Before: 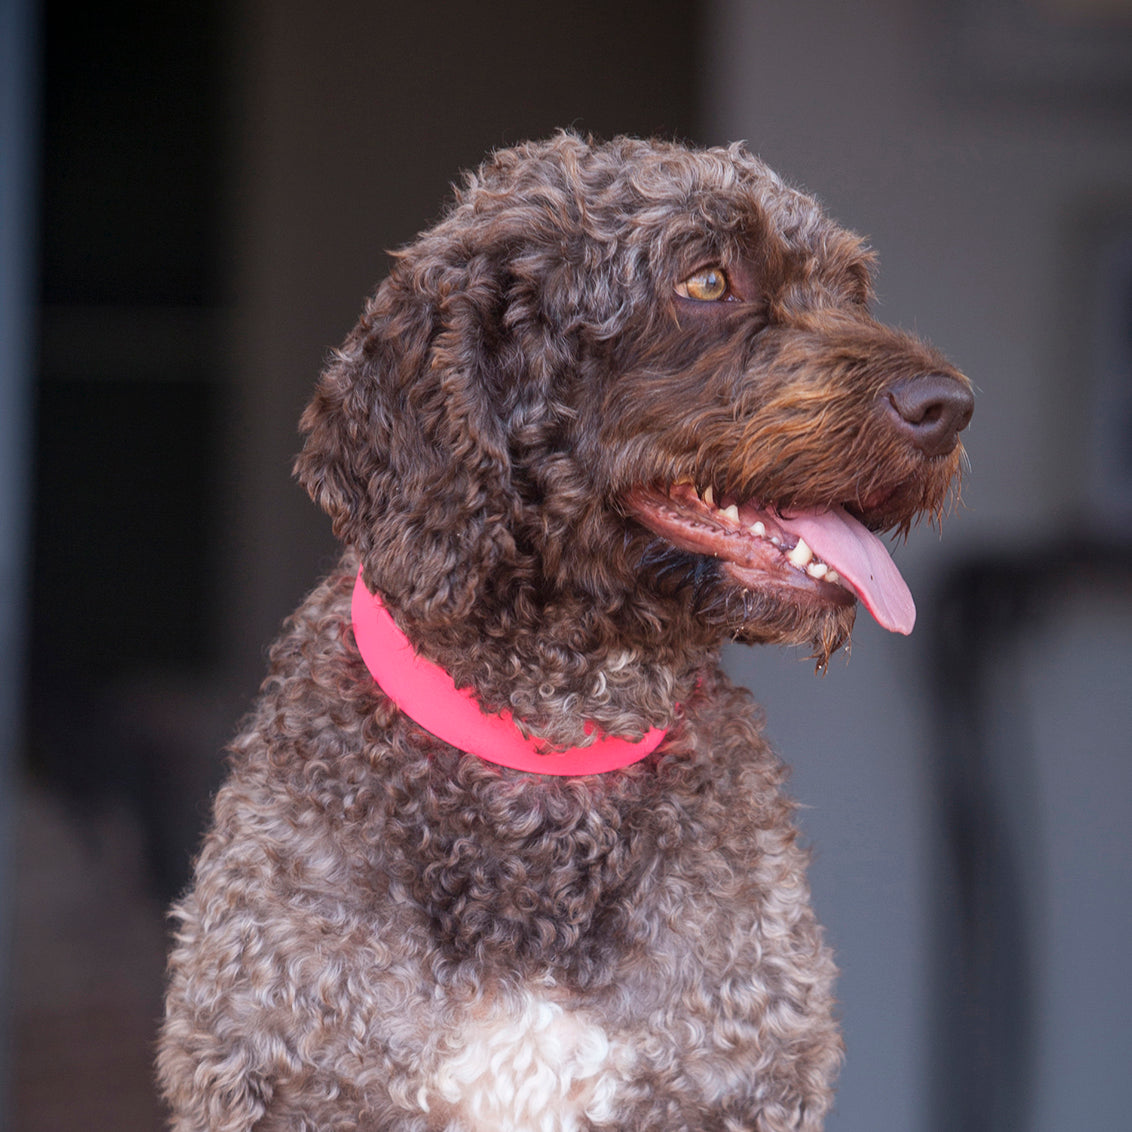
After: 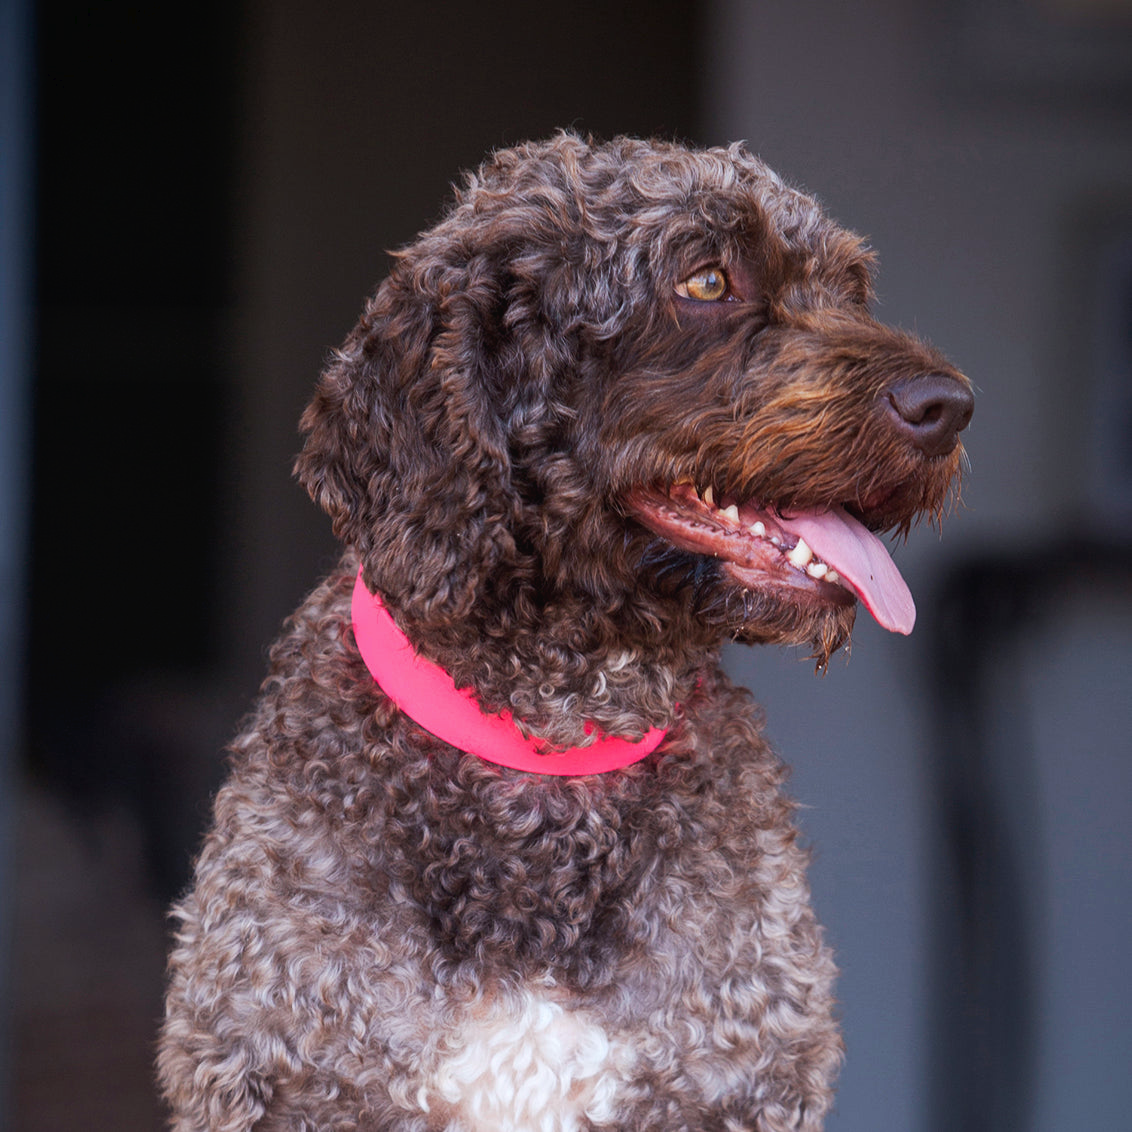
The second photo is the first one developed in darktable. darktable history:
tone curve: curves: ch0 [(0, 0) (0.003, 0.019) (0.011, 0.019) (0.025, 0.022) (0.044, 0.026) (0.069, 0.032) (0.1, 0.052) (0.136, 0.081) (0.177, 0.123) (0.224, 0.17) (0.277, 0.219) (0.335, 0.276) (0.399, 0.344) (0.468, 0.421) (0.543, 0.508) (0.623, 0.604) (0.709, 0.705) (0.801, 0.797) (0.898, 0.894) (1, 1)], preserve colors none
white balance: red 0.982, blue 1.018
